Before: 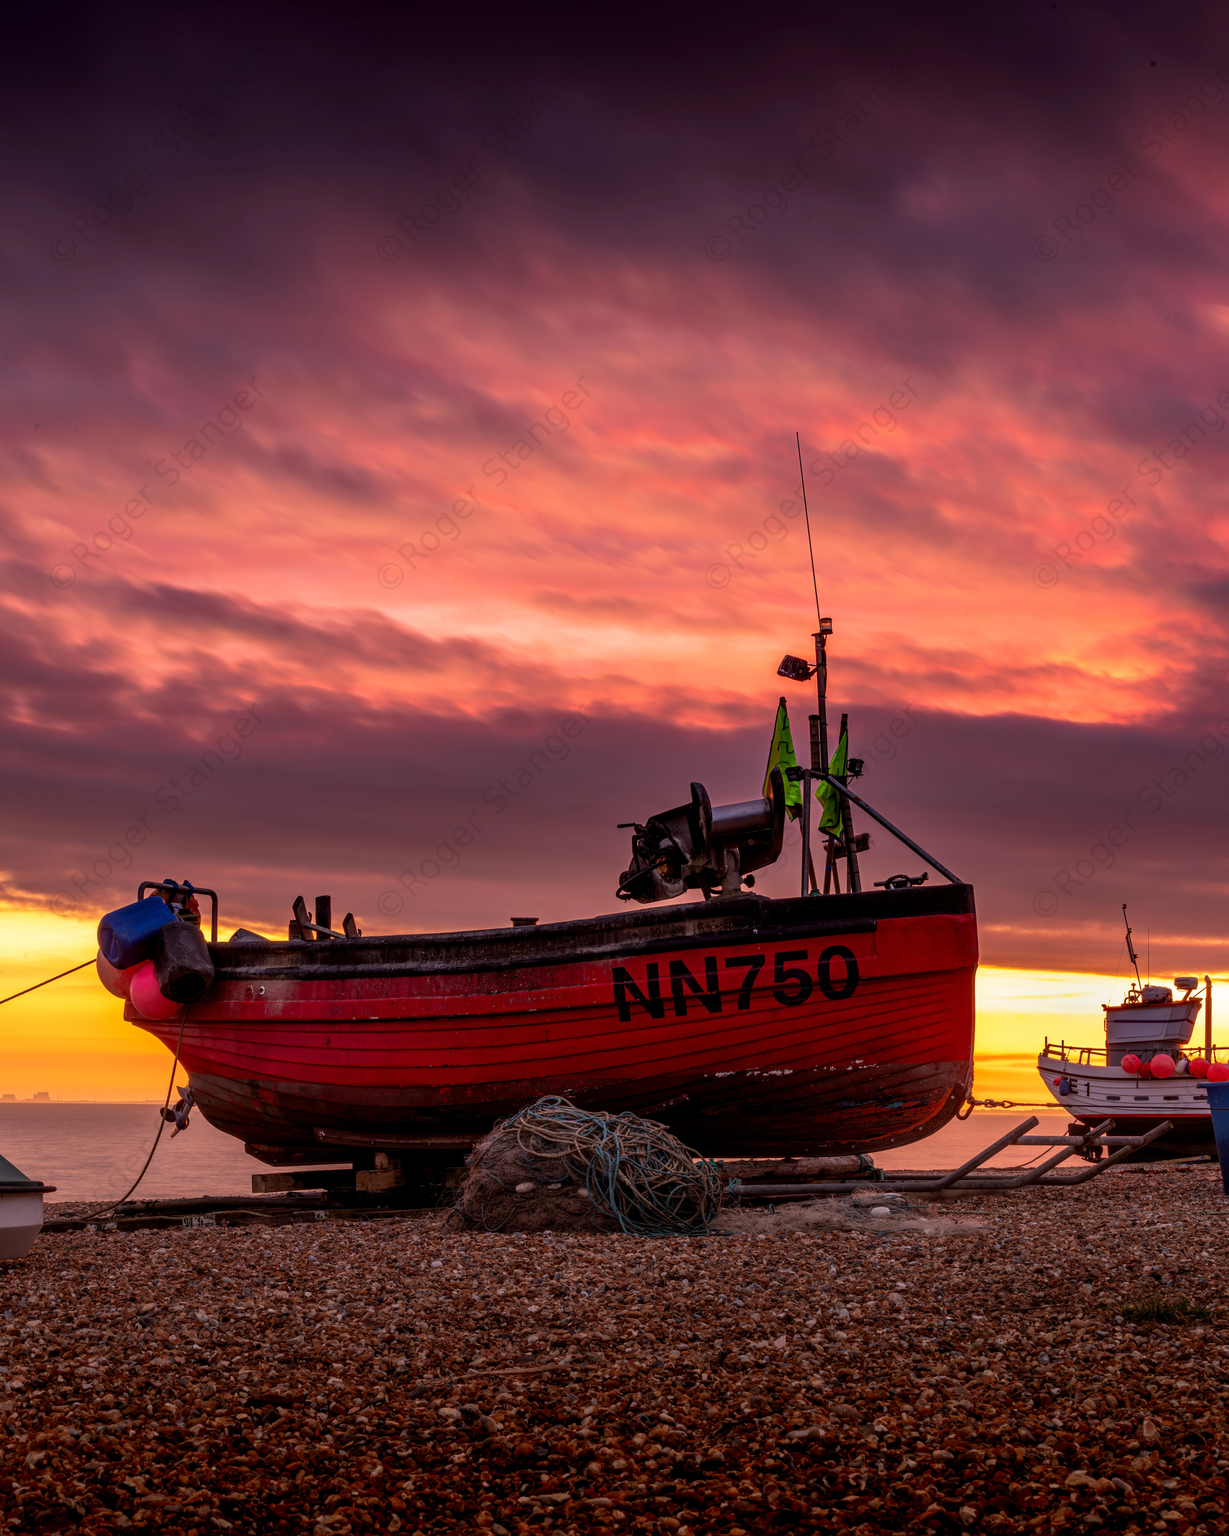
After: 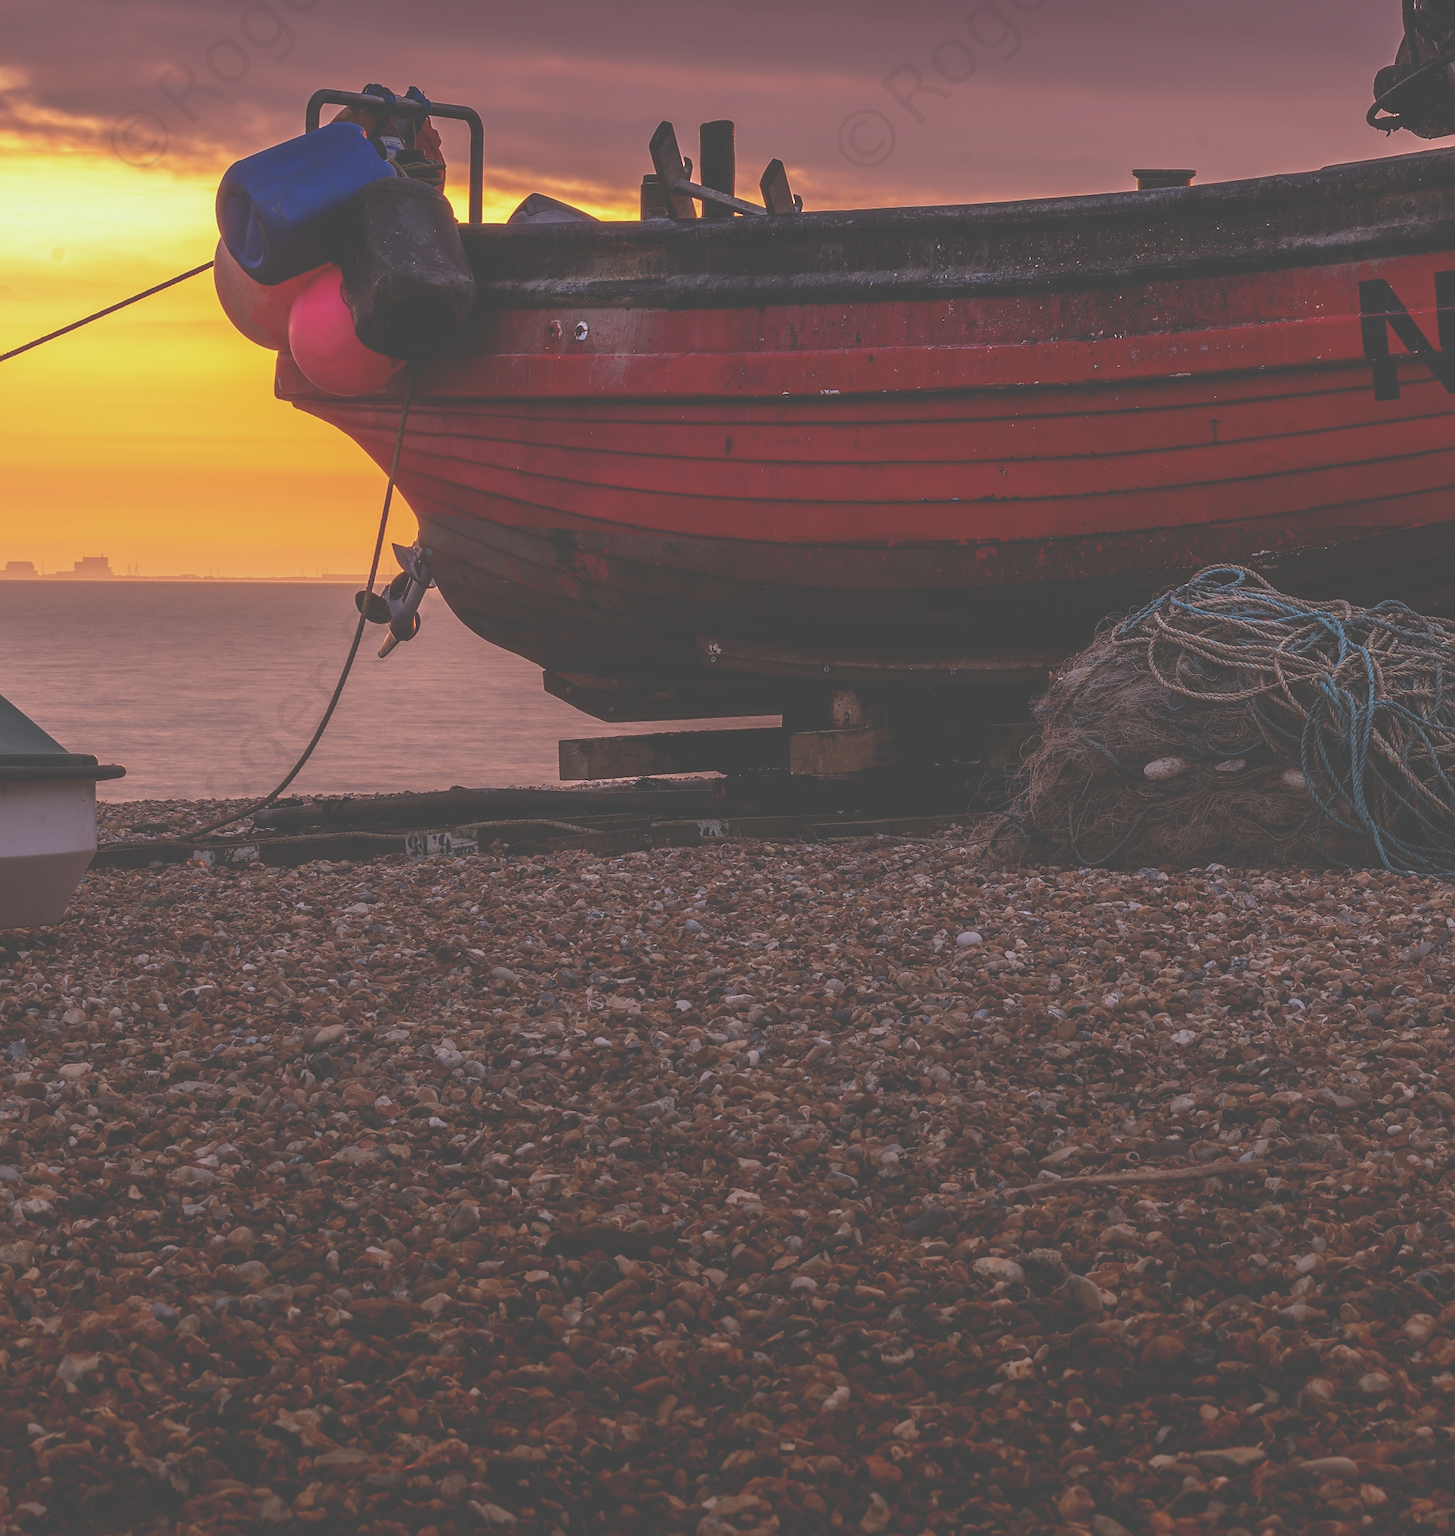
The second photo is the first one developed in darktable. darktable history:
crop and rotate: top 54.778%, right 46.61%, bottom 0.159%
white balance: red 0.925, blue 1.046
sharpen: radius 1.864, amount 0.398, threshold 1.271
exposure: black level correction -0.062, exposure -0.05 EV, compensate highlight preservation false
